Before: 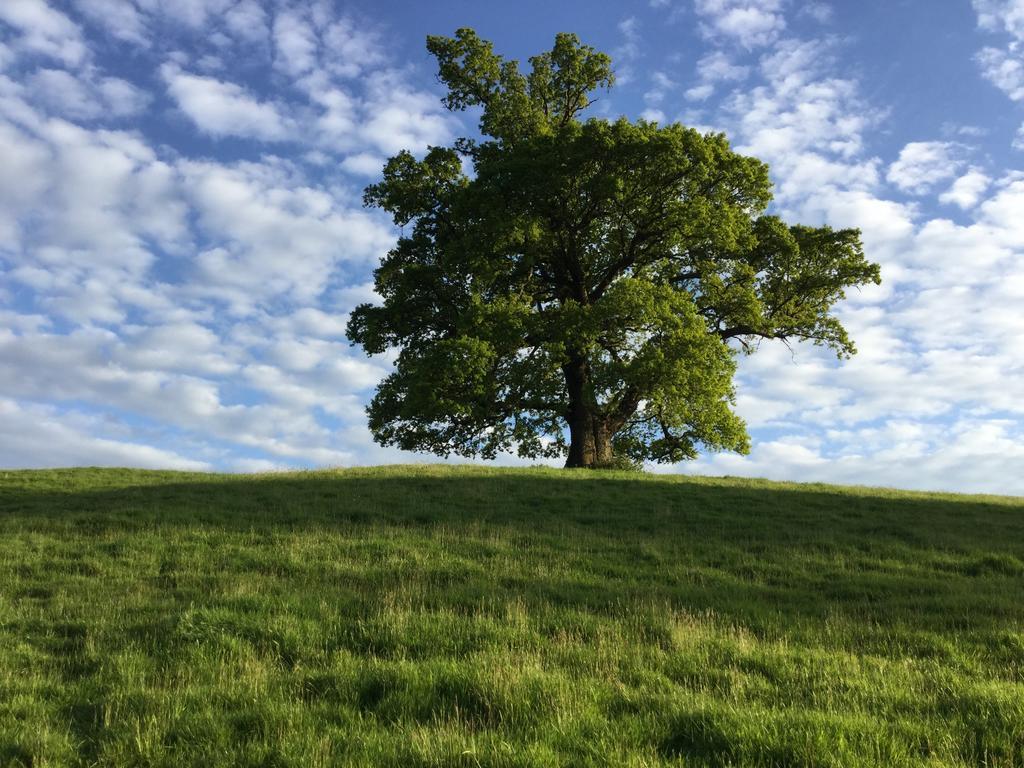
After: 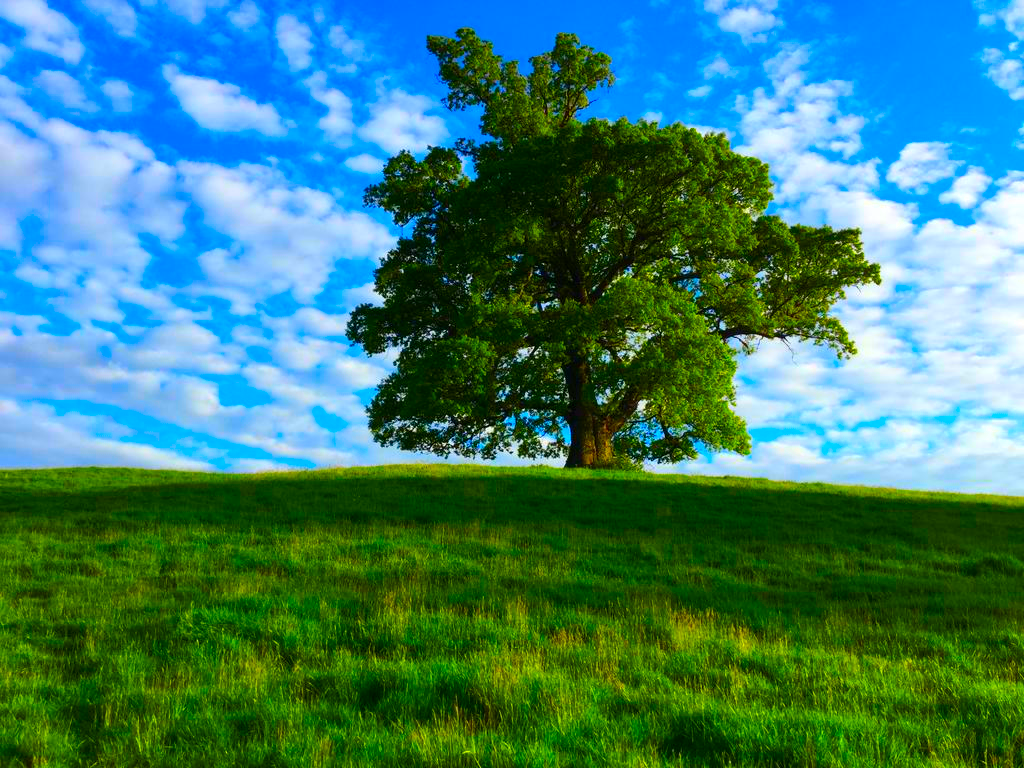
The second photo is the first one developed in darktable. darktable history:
color correction: highlights b* -0.057, saturation 2.99
